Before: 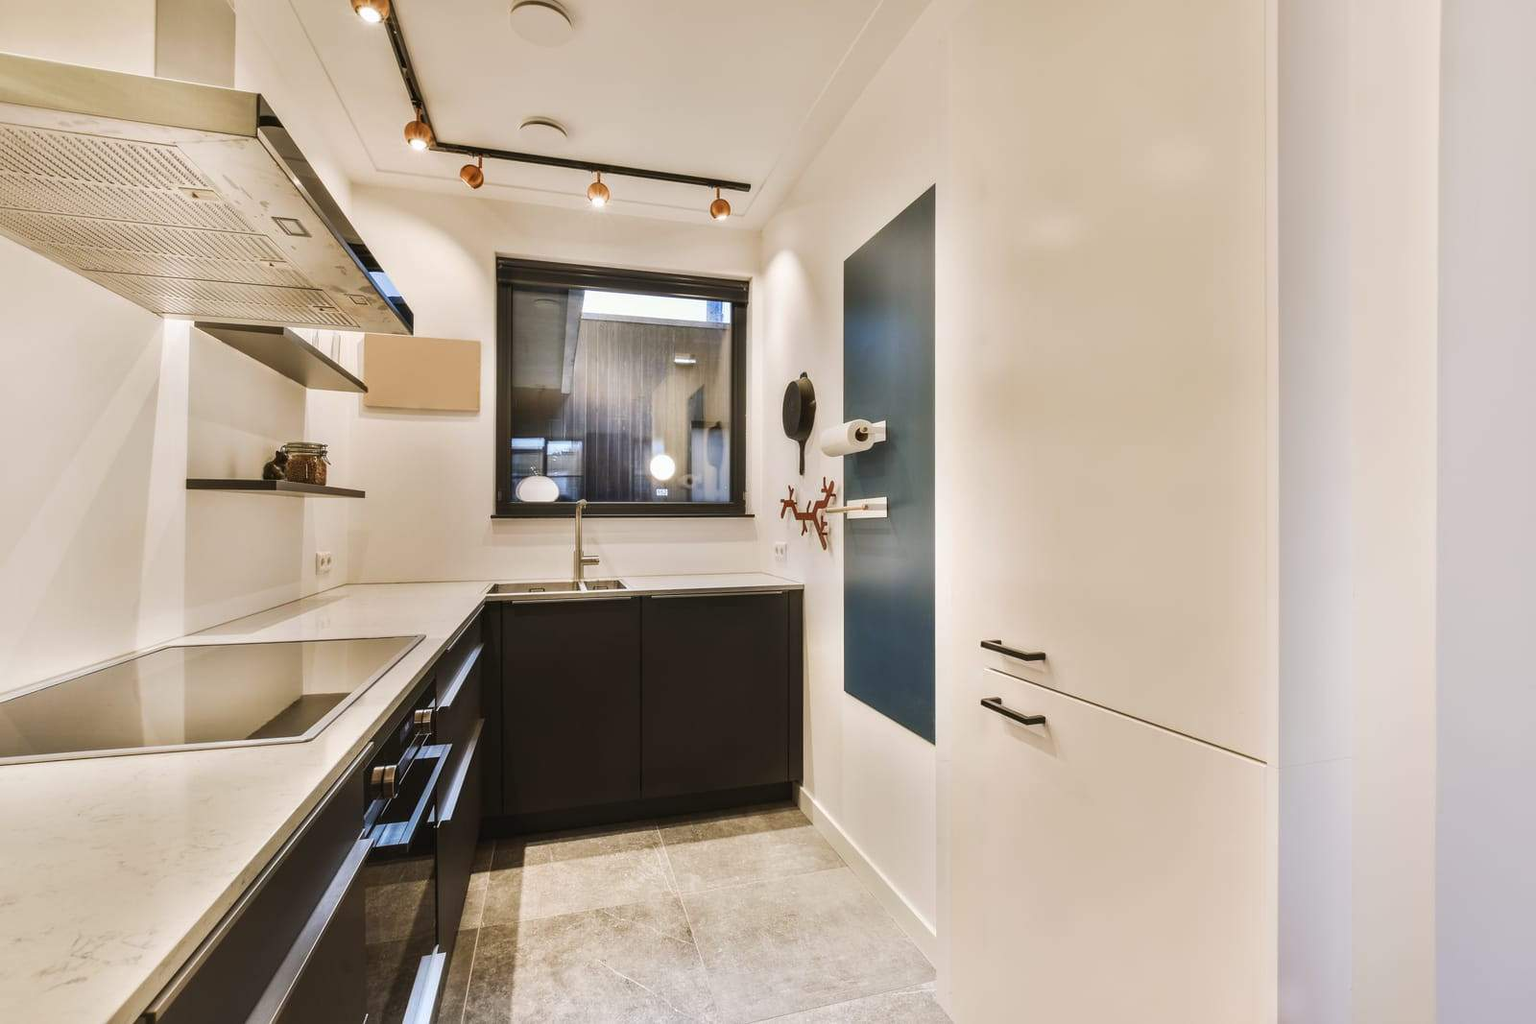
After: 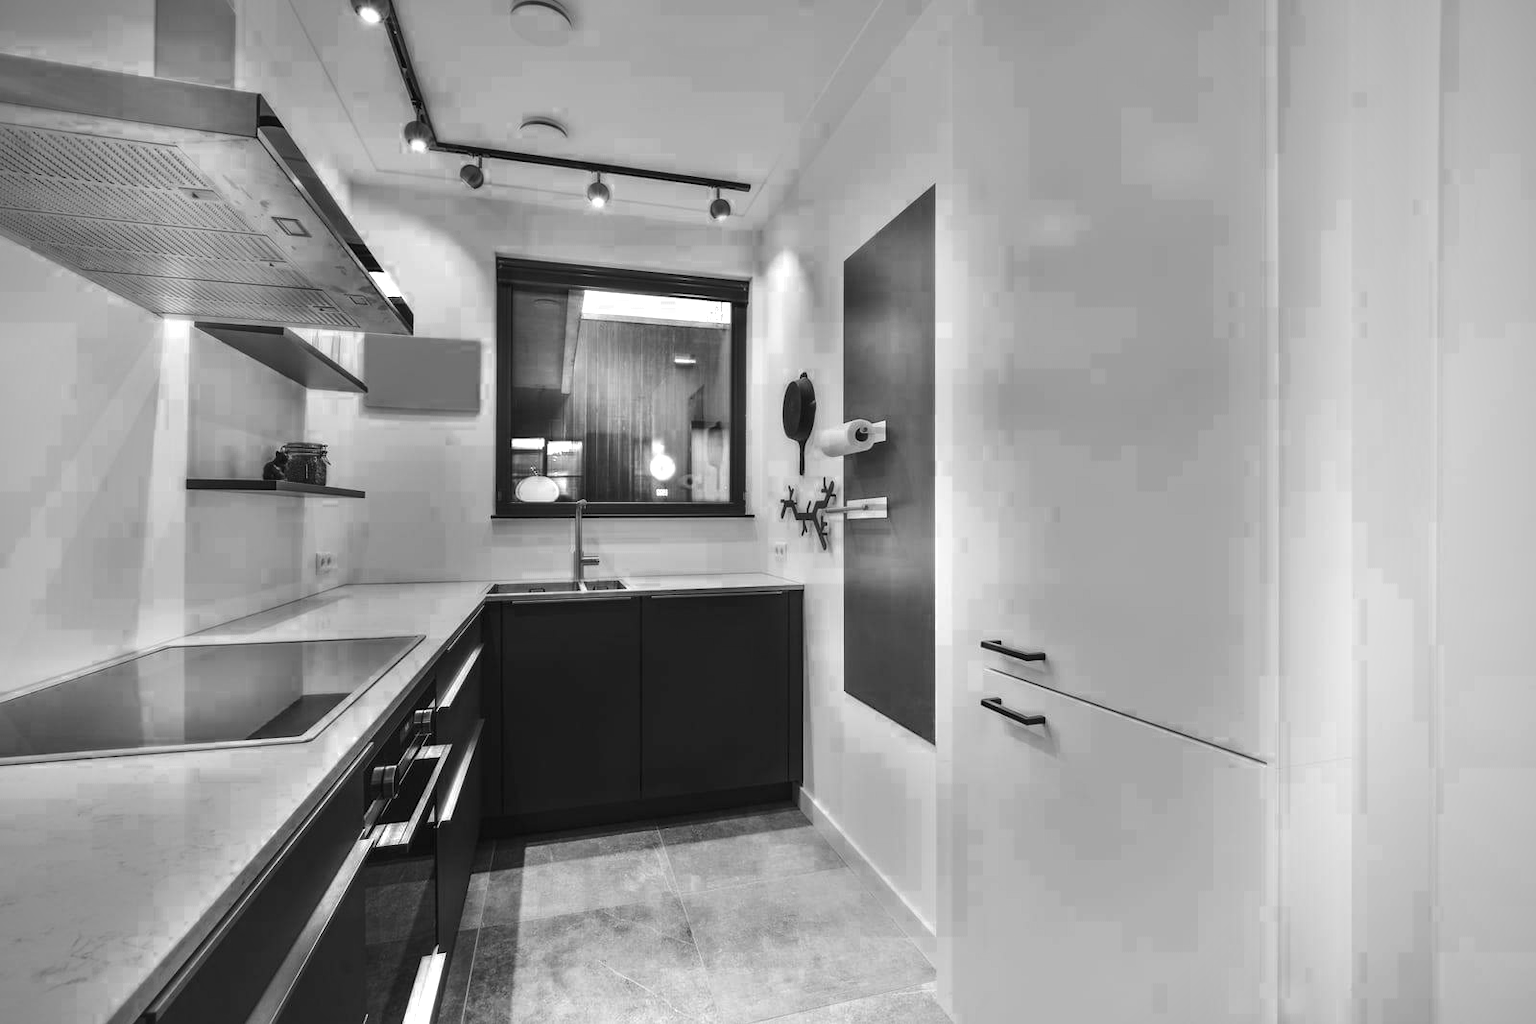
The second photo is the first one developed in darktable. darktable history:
tone equalizer: -8 EV -0.001 EV, -7 EV 0.001 EV, -6 EV -0.002 EV, -5 EV -0.003 EV, -4 EV -0.062 EV, -3 EV -0.222 EV, -2 EV -0.267 EV, -1 EV 0.105 EV, +0 EV 0.303 EV
vignetting: on, module defaults
color zones: curves: ch0 [(0.287, 0.048) (0.493, 0.484) (0.737, 0.816)]; ch1 [(0, 0) (0.143, 0) (0.286, 0) (0.429, 0) (0.571, 0) (0.714, 0) (0.857, 0)]
